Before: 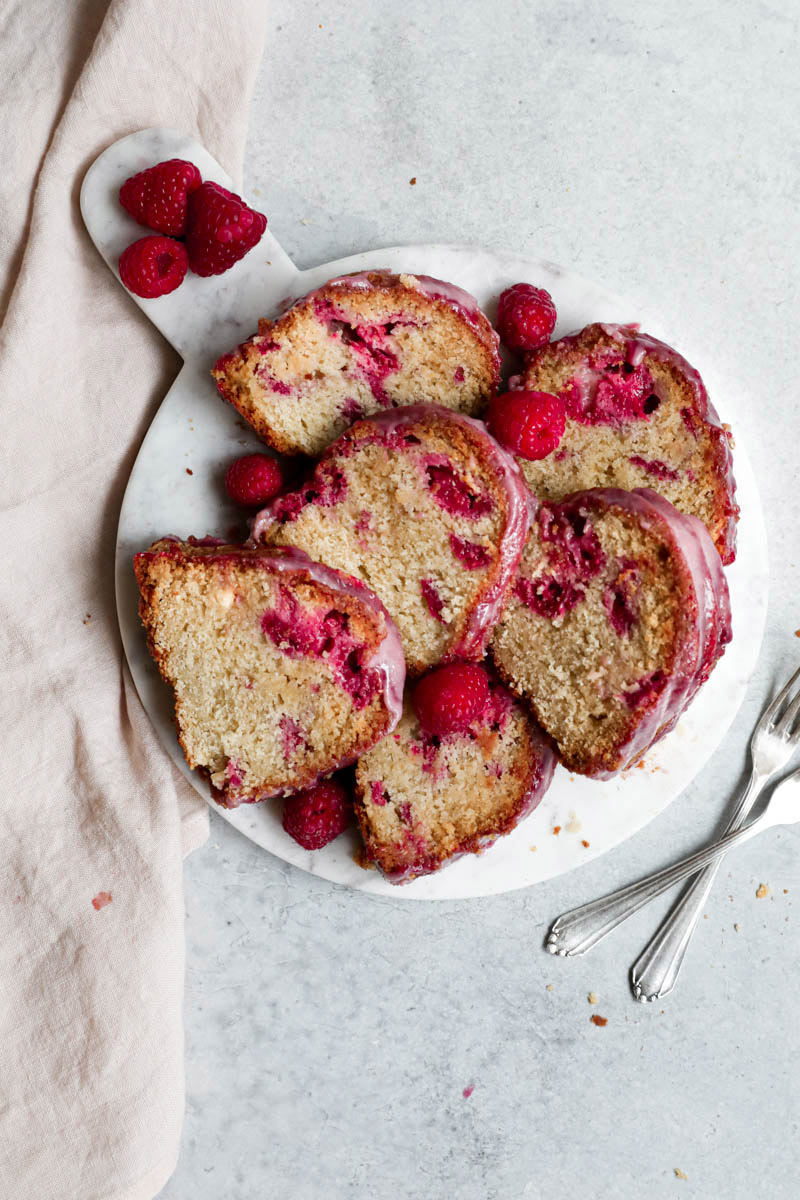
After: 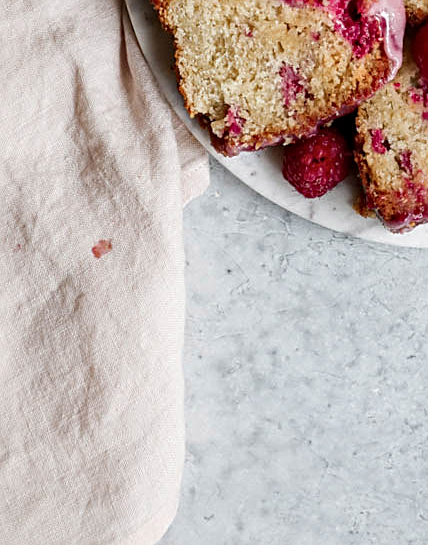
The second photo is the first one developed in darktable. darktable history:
sharpen: on, module defaults
crop and rotate: top 54.334%, right 46.392%, bottom 0.226%
local contrast: on, module defaults
